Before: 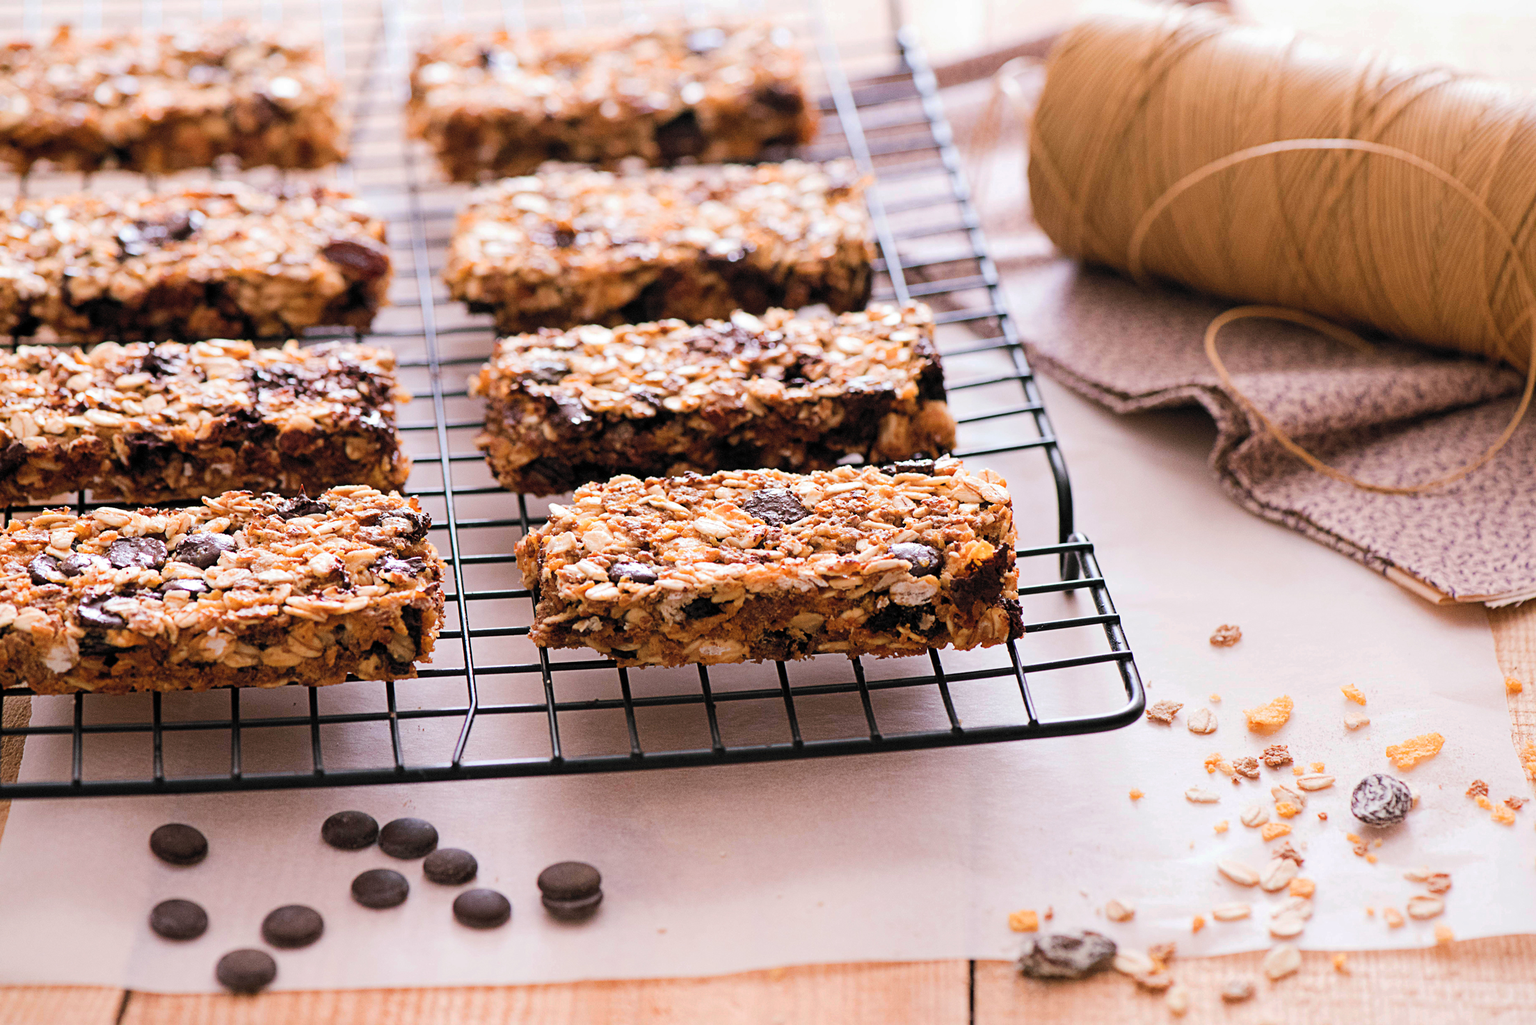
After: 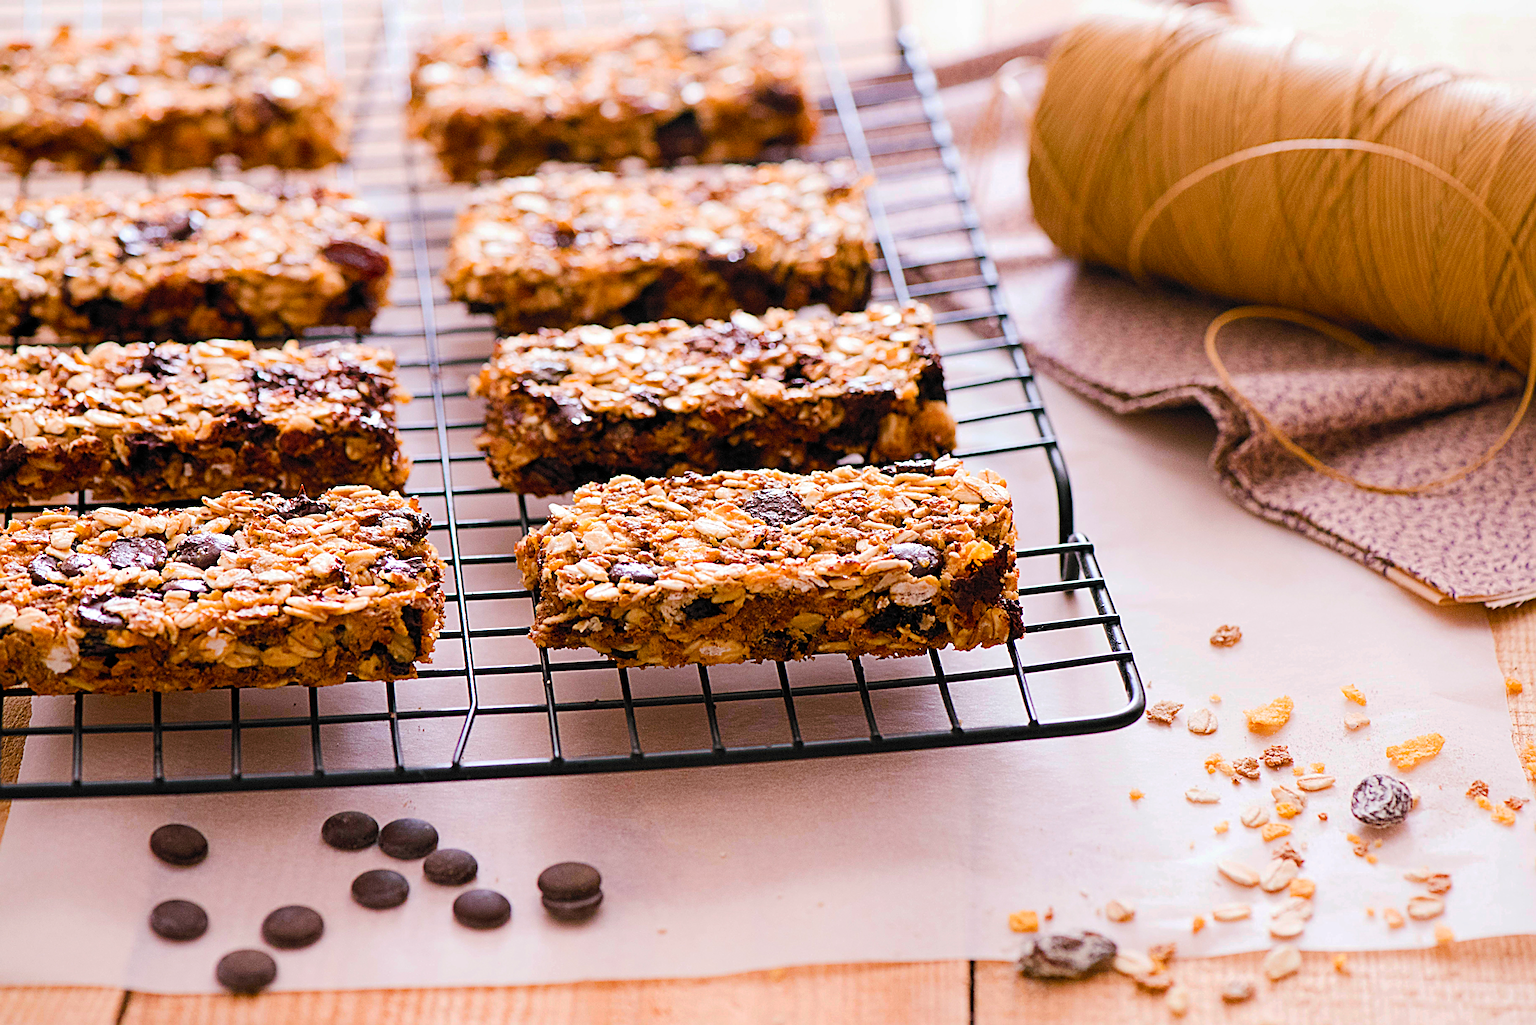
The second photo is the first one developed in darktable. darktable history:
color balance rgb: perceptual saturation grading › global saturation 15.569%, perceptual saturation grading › highlights -19.379%, perceptual saturation grading › shadows 20.249%, global vibrance 34.598%
sharpen: on, module defaults
